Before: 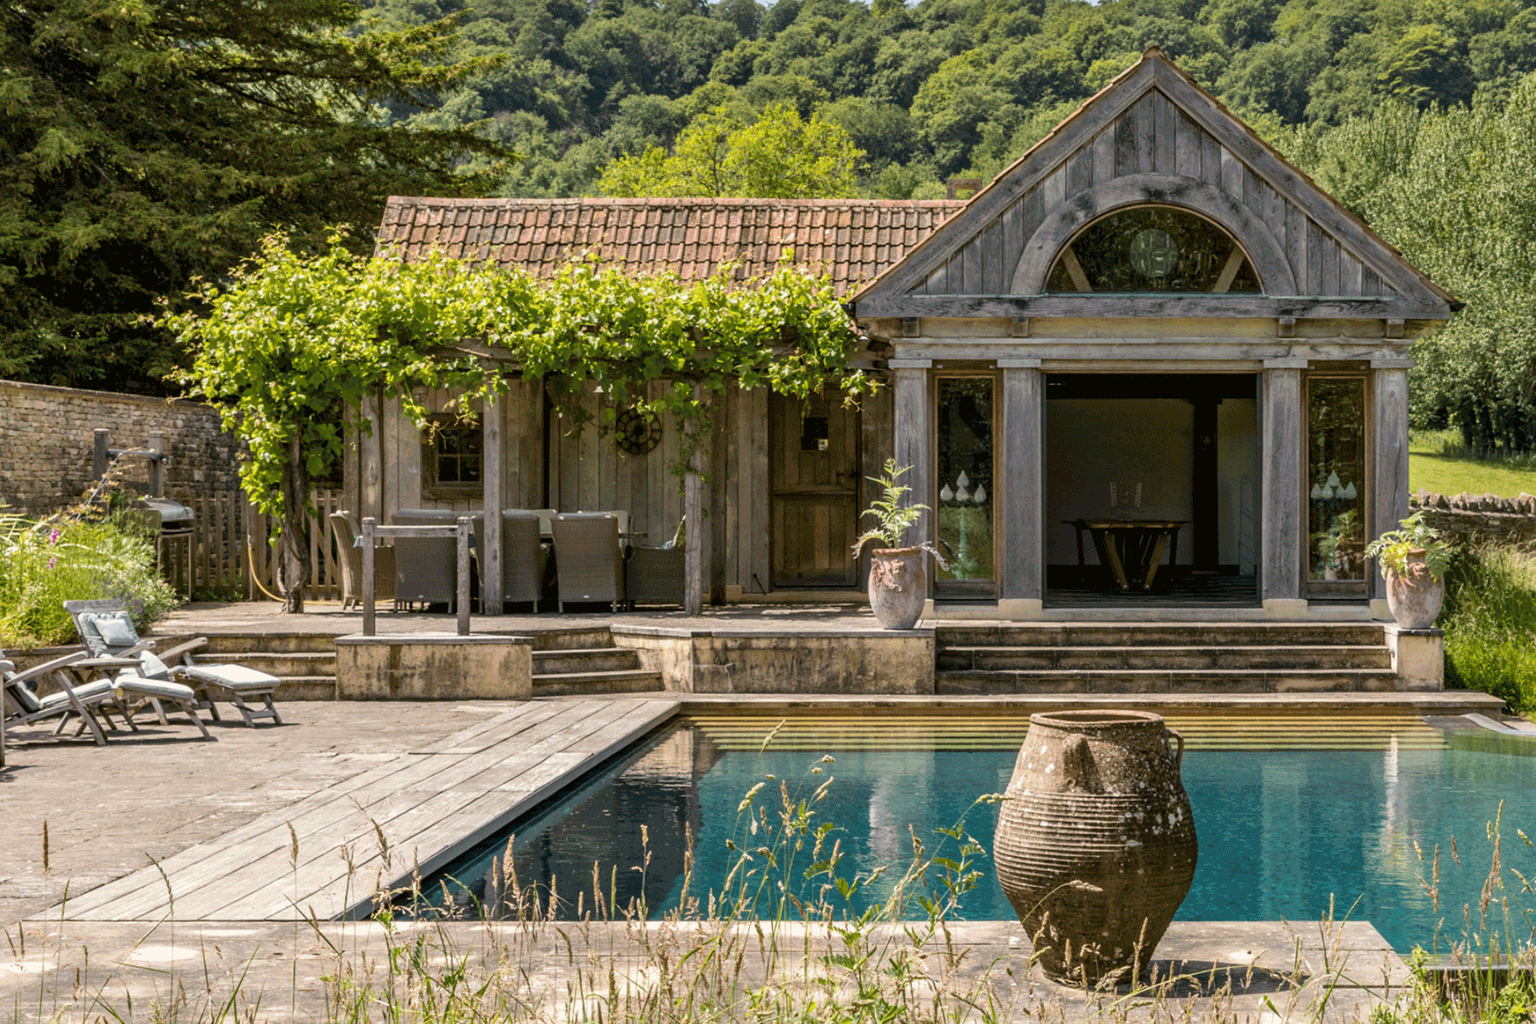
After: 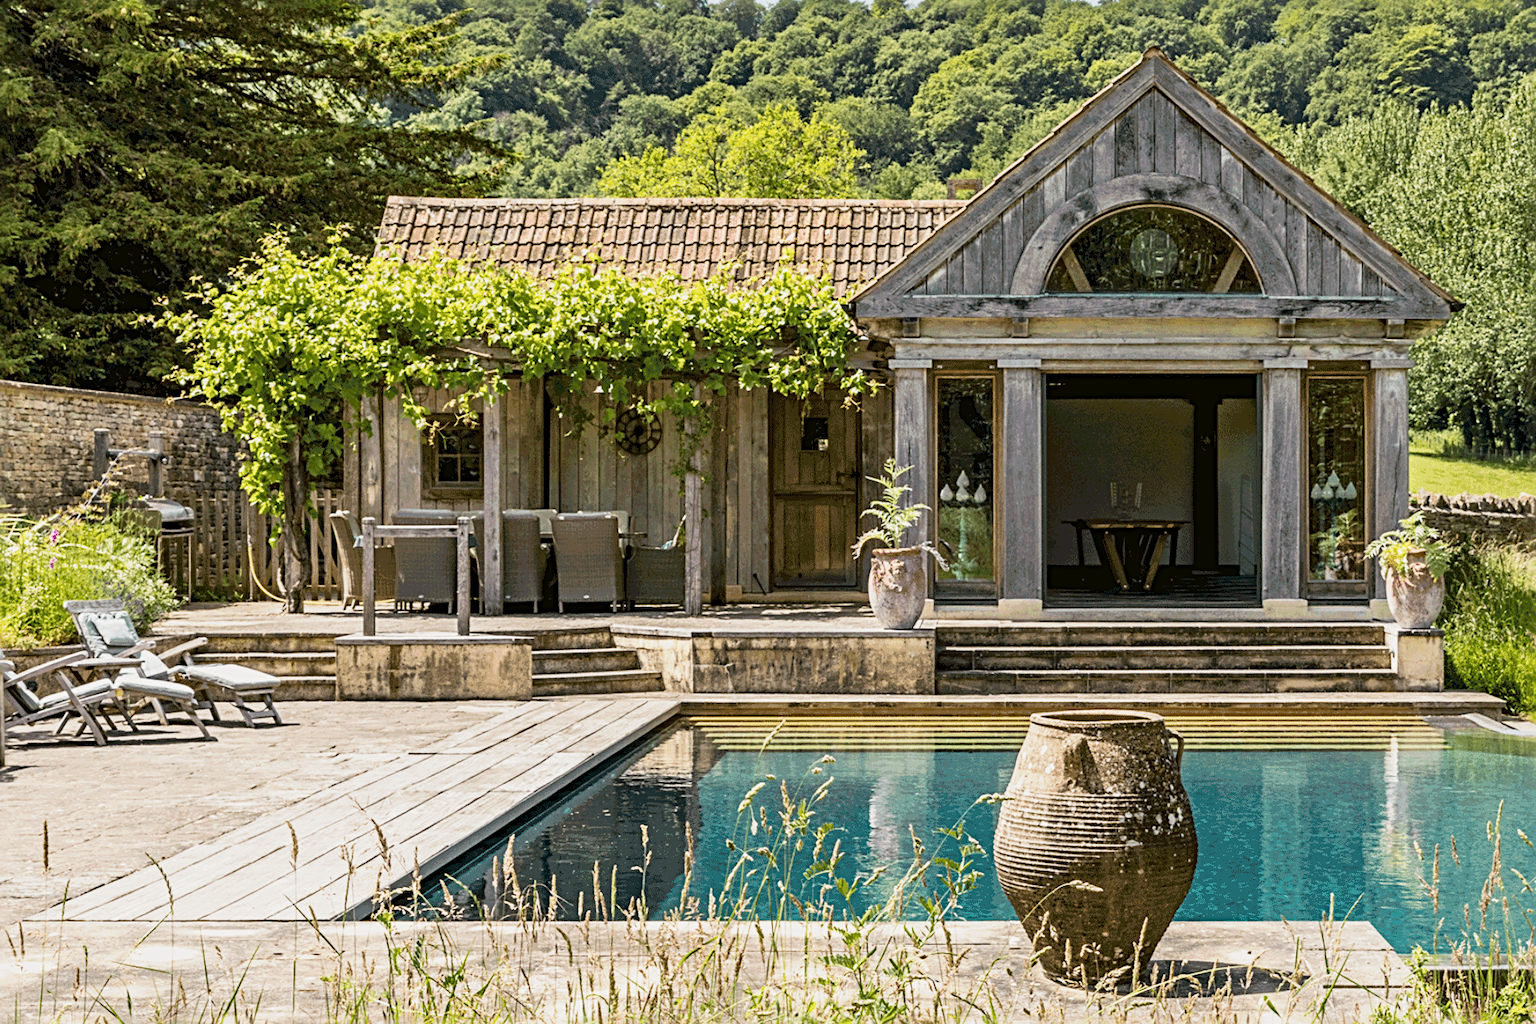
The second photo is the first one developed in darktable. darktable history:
base curve: curves: ch0 [(0, 0) (0.088, 0.125) (0.176, 0.251) (0.354, 0.501) (0.613, 0.749) (1, 0.877)], preserve colors none
sharpen: radius 3.952
